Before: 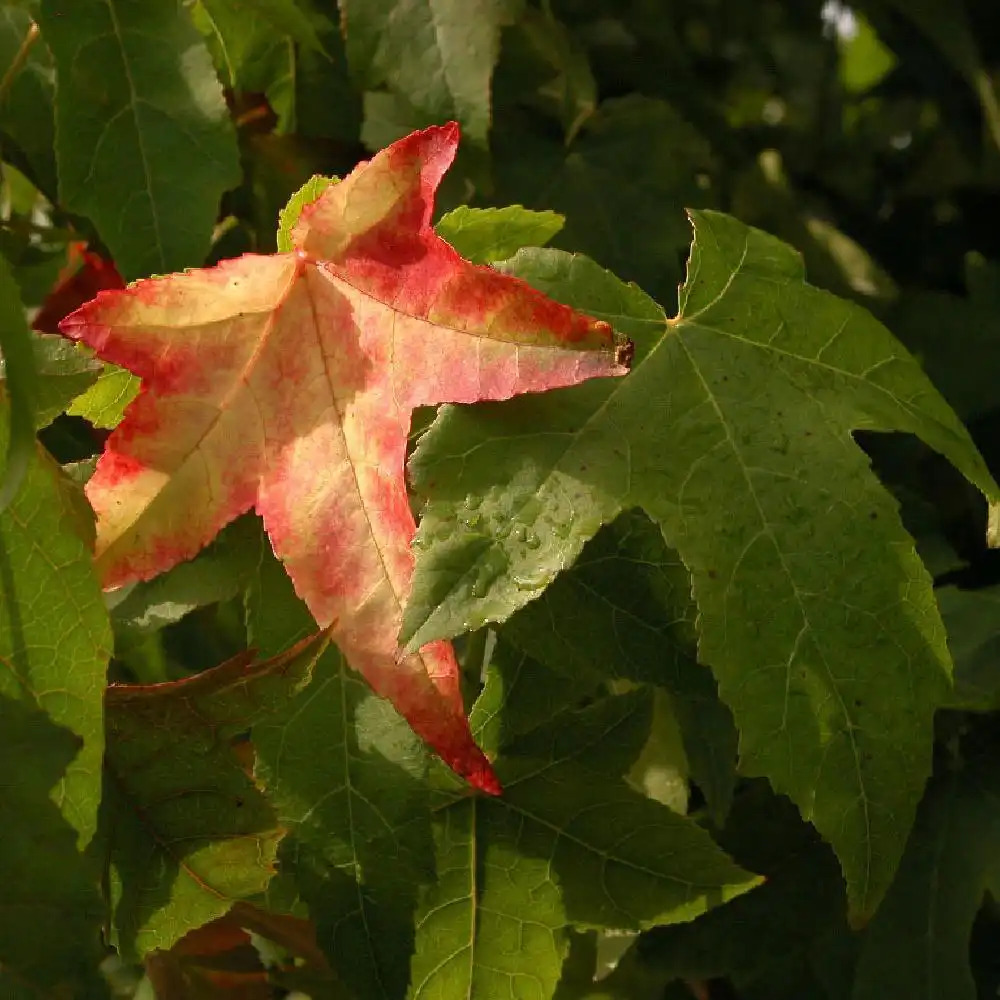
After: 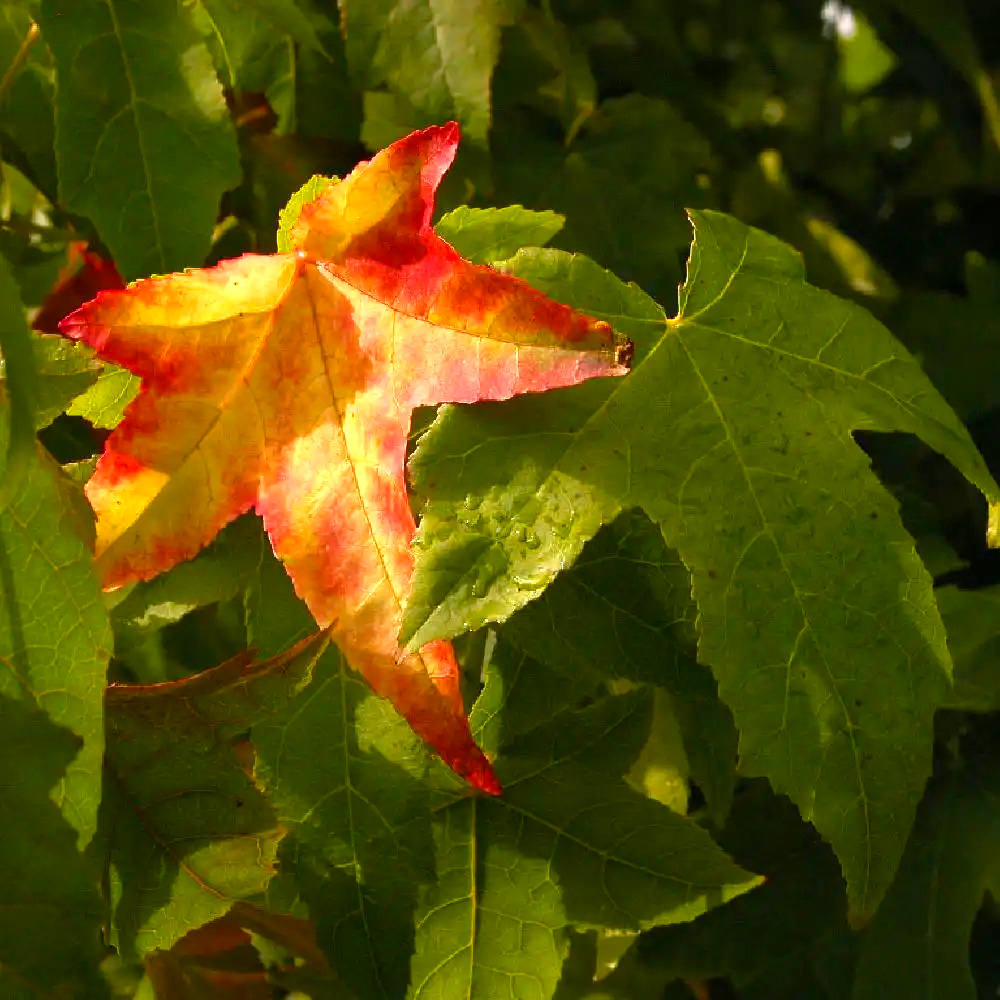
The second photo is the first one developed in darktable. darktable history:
color balance rgb: highlights gain › chroma 0.245%, highlights gain › hue 331.58°, global offset › hue 171.46°, perceptual saturation grading › global saturation 14.738%, perceptual brilliance grading › global brilliance 19.78%, global vibrance 29.732%
